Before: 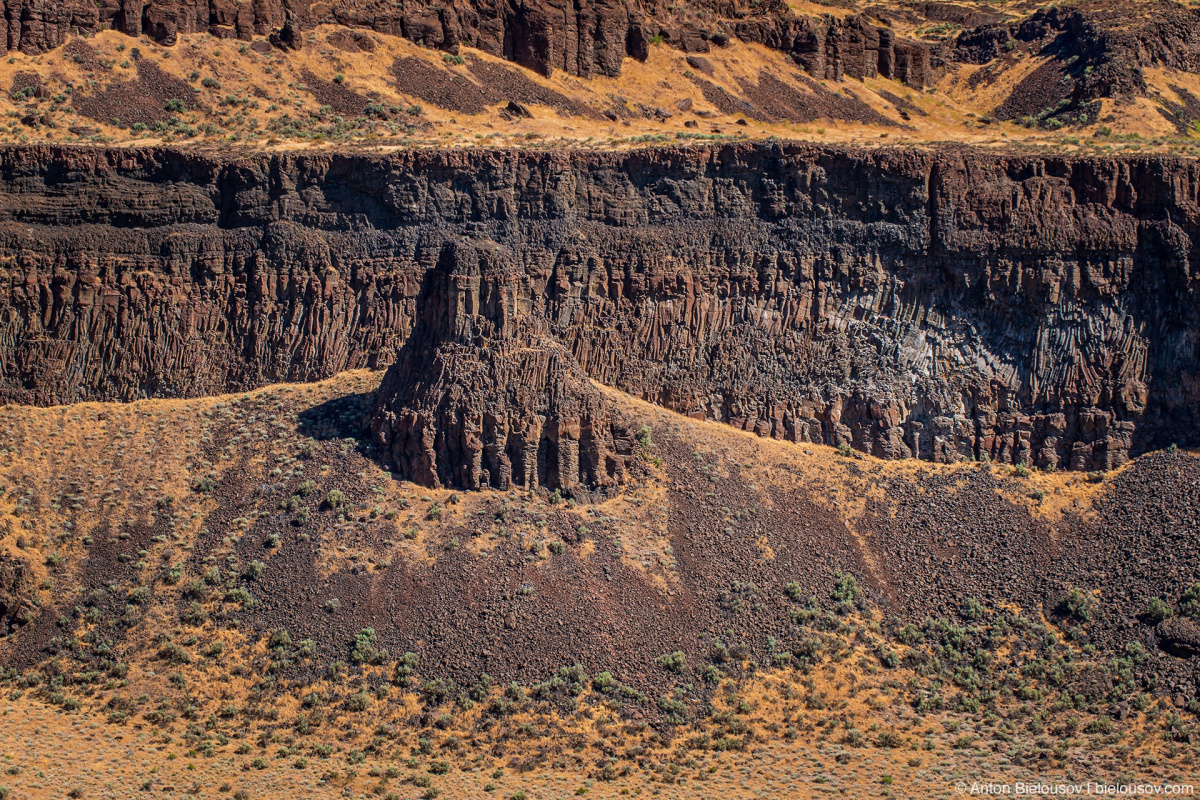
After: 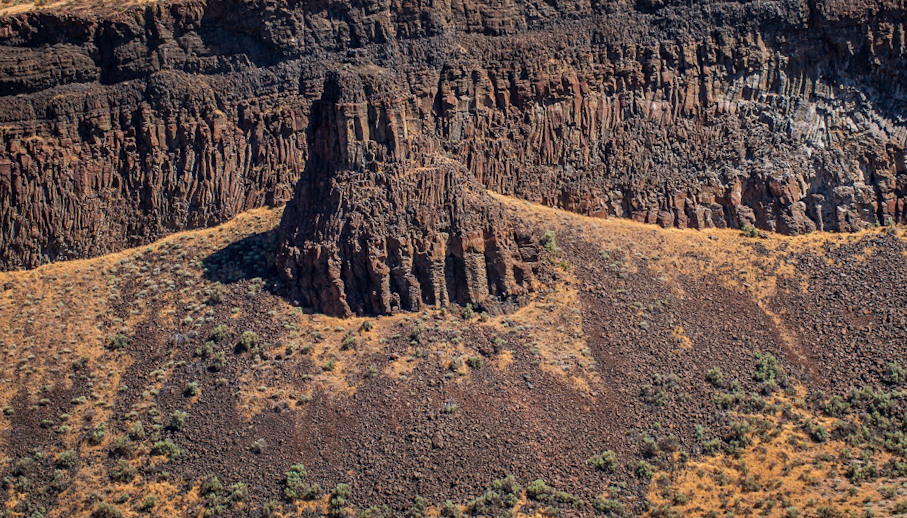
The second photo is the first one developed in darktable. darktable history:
rotate and perspective: rotation -6.83°, automatic cropping off
crop: left 11.123%, top 27.61%, right 18.3%, bottom 17.034%
